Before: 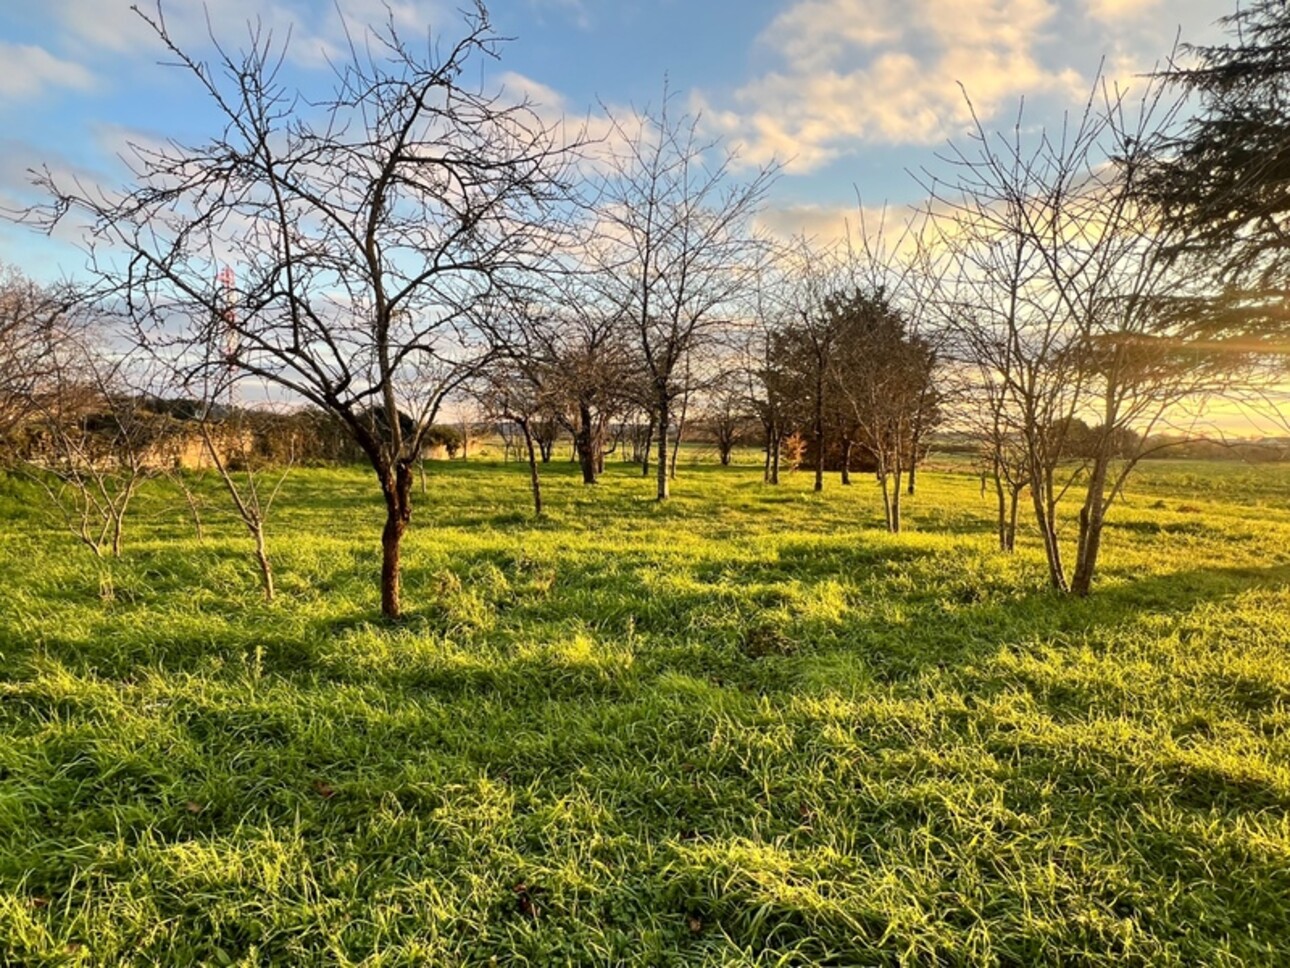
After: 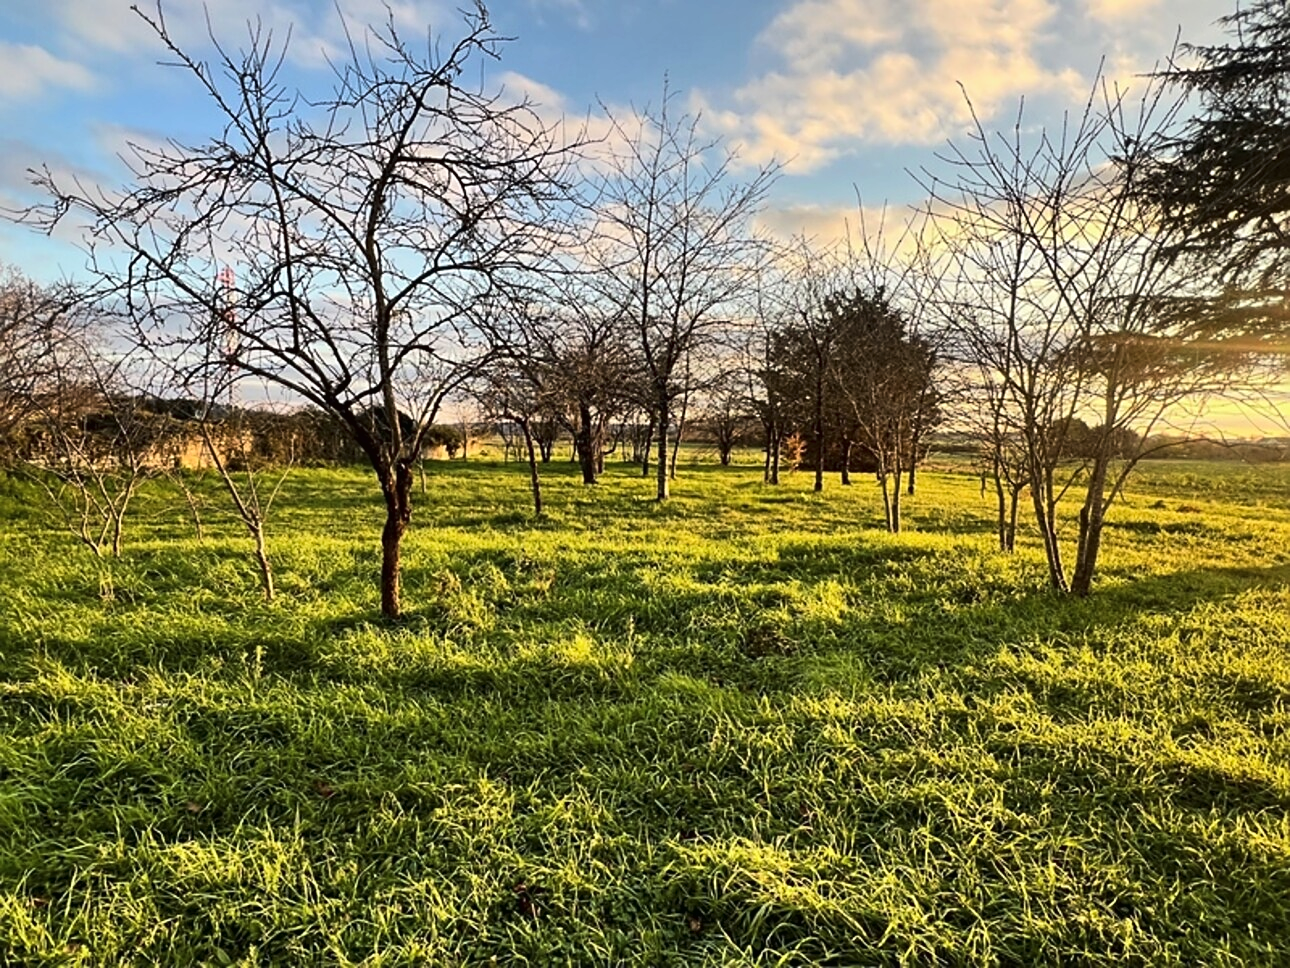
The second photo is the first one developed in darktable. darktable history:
sharpen: on, module defaults
tone curve: curves: ch0 [(0.016, 0.011) (0.204, 0.146) (0.515, 0.476) (0.78, 0.795) (1, 0.981)], color space Lab, linked channels, preserve colors none
